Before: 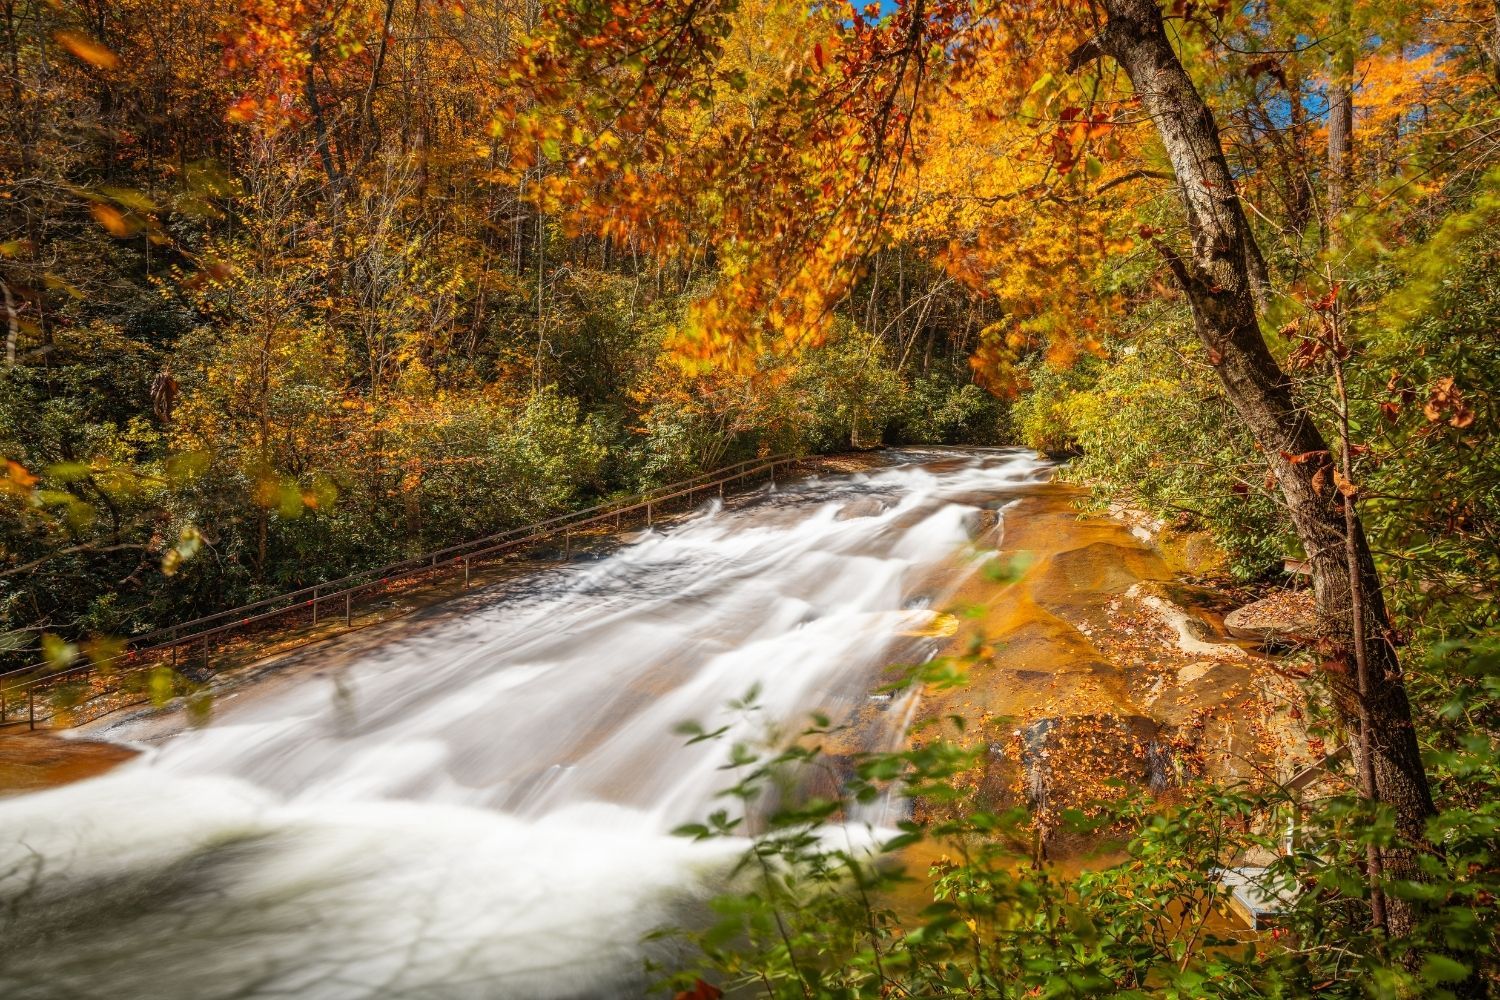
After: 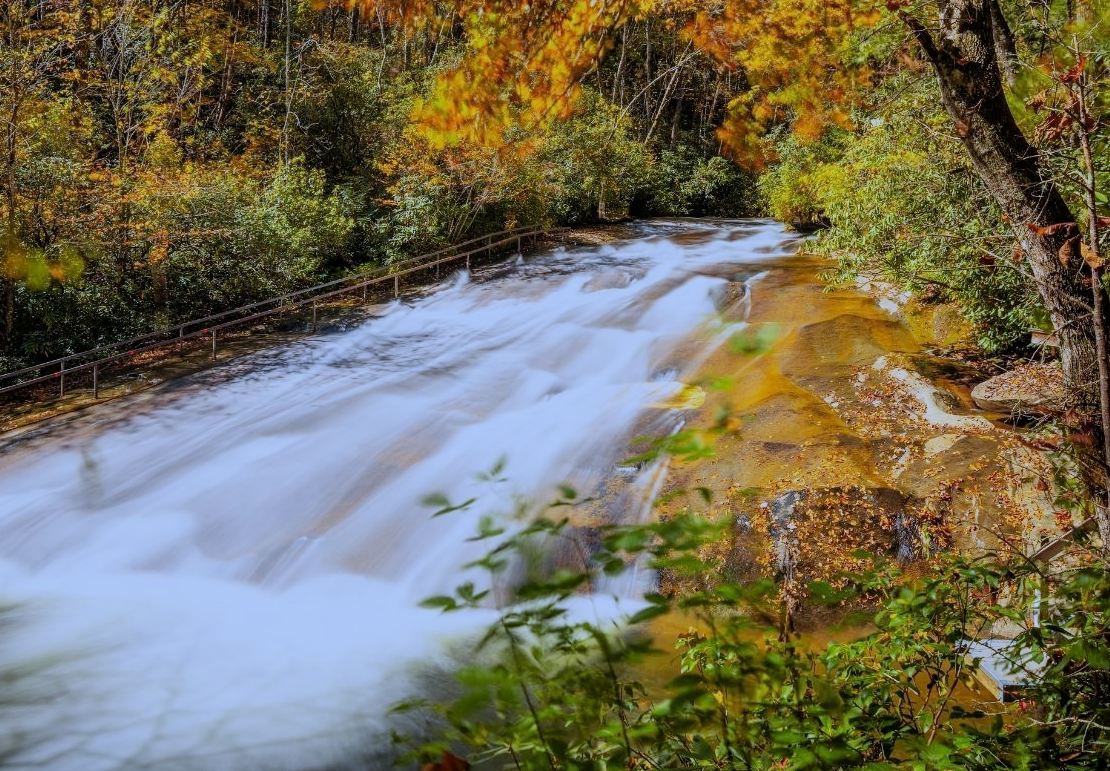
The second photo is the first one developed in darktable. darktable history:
crop: left 16.871%, top 22.857%, right 9.116%
filmic rgb: black relative exposure -7.65 EV, white relative exposure 4.56 EV, hardness 3.61, color science v6 (2022)
white balance: red 0.871, blue 1.249
